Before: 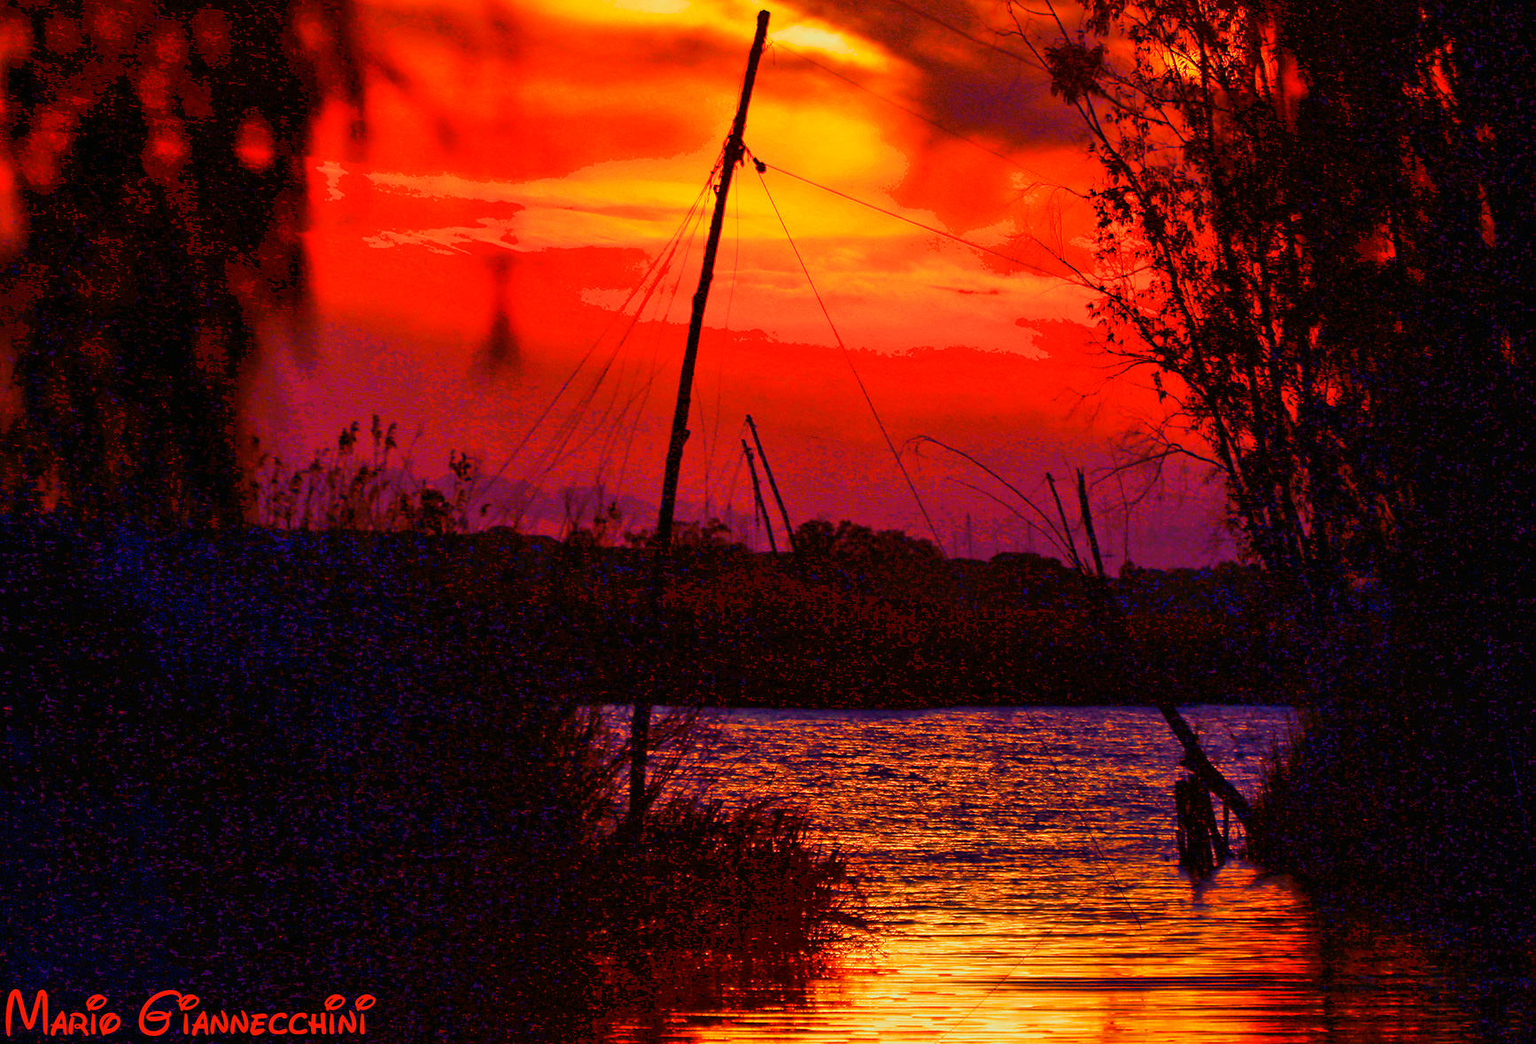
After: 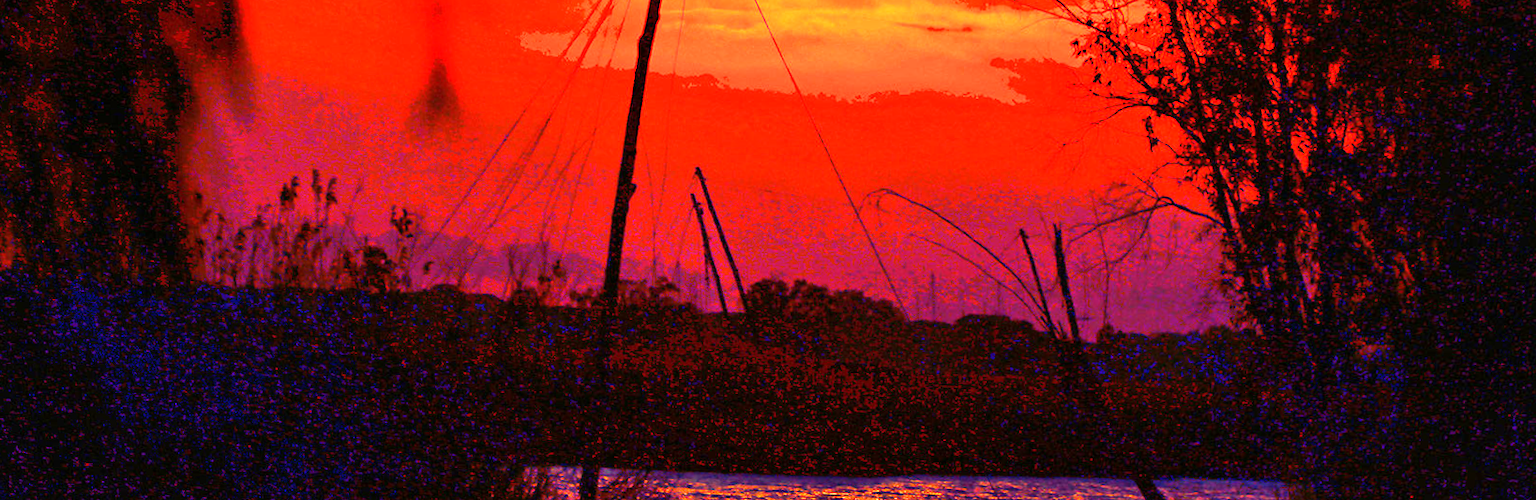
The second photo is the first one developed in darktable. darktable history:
white balance: red 0.978, blue 0.999
crop and rotate: top 26.056%, bottom 25.543%
exposure: exposure 0.943 EV, compensate highlight preservation false
rotate and perspective: rotation 0.062°, lens shift (vertical) 0.115, lens shift (horizontal) -0.133, crop left 0.047, crop right 0.94, crop top 0.061, crop bottom 0.94
